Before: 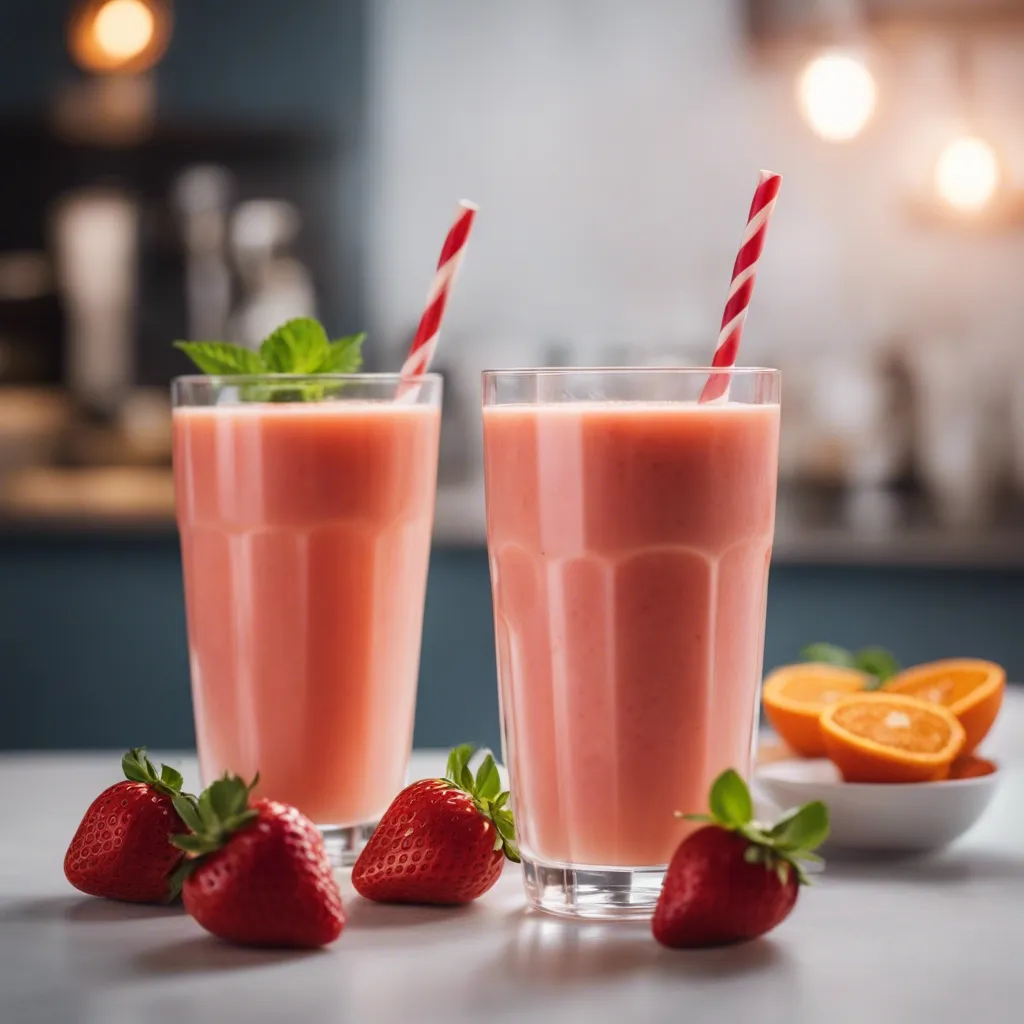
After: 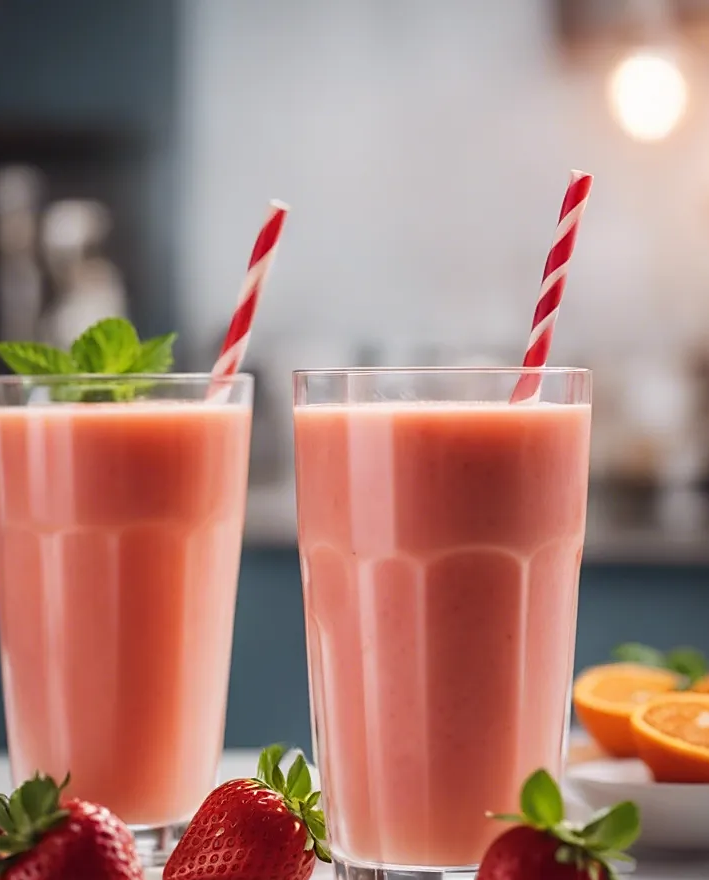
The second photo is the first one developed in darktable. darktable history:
sharpen: radius 1.864, amount 0.398, threshold 1.271
crop: left 18.479%, right 12.2%, bottom 13.971%
